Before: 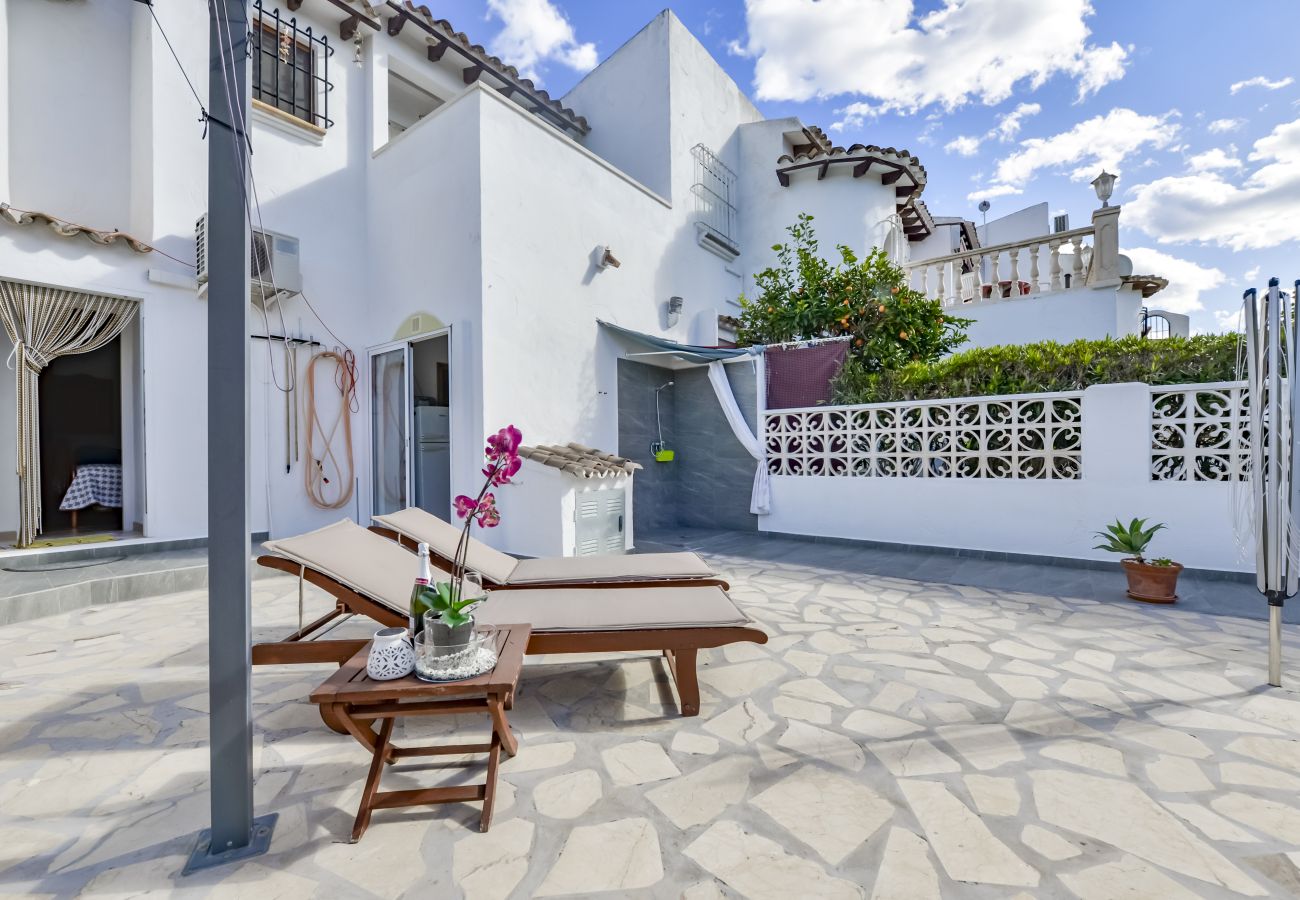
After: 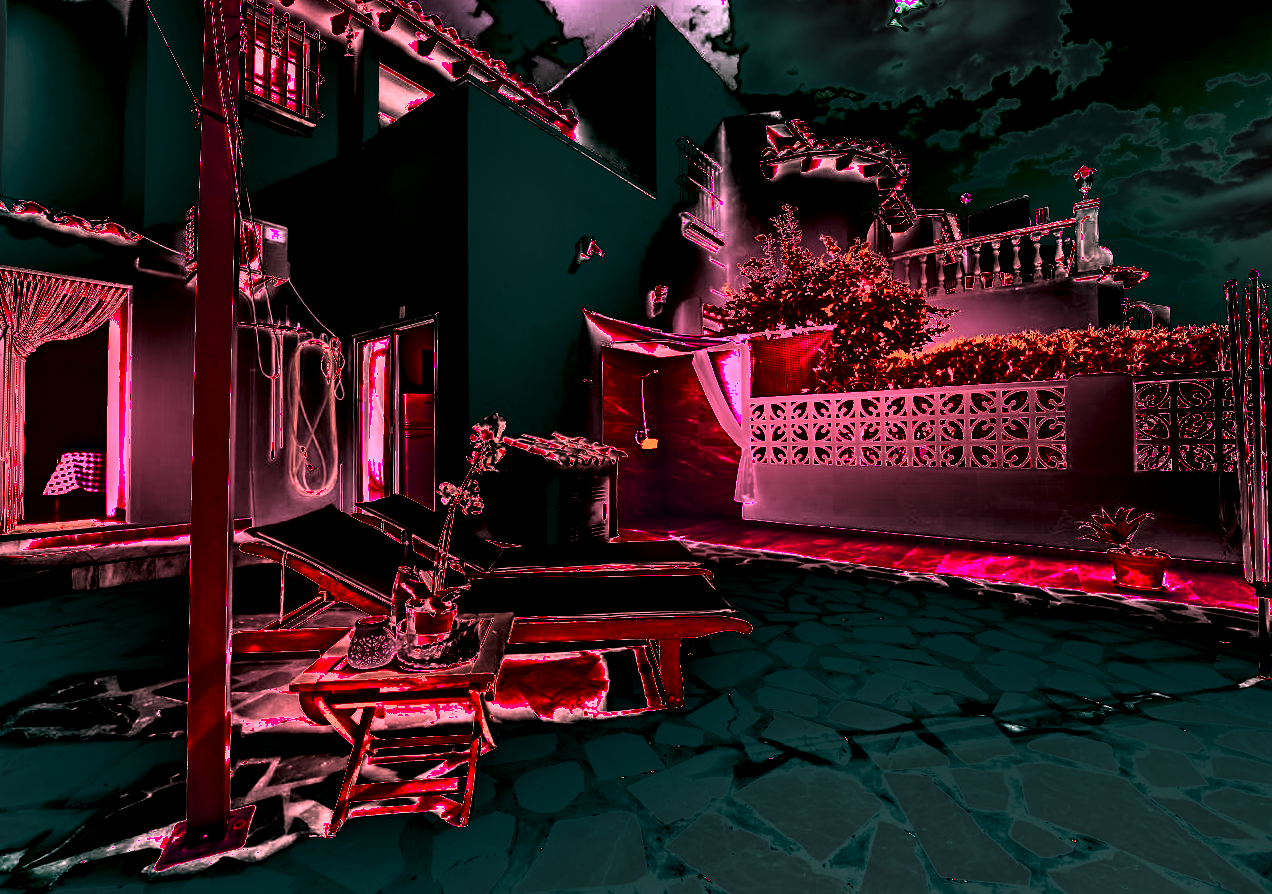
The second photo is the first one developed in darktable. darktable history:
shadows and highlights: shadows 20.91, highlights -82.73, soften with gaussian
white balance: red 4.26, blue 1.802
rgb levels: mode RGB, independent channels, levels [[0, 0.474, 1], [0, 0.5, 1], [0, 0.5, 1]]
rotate and perspective: rotation 0.226°, lens shift (vertical) -0.042, crop left 0.023, crop right 0.982, crop top 0.006, crop bottom 0.994
